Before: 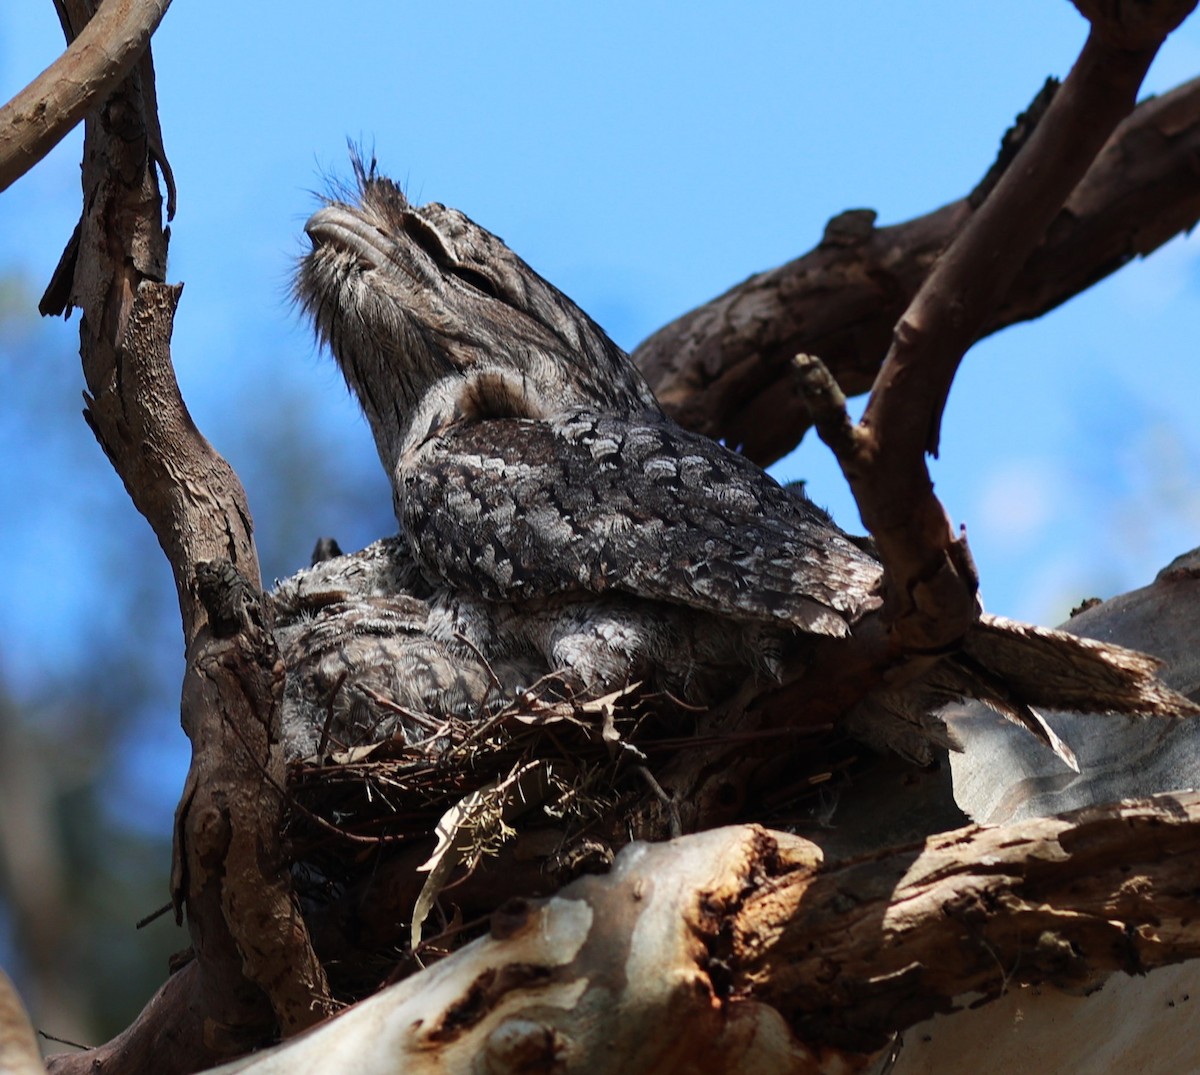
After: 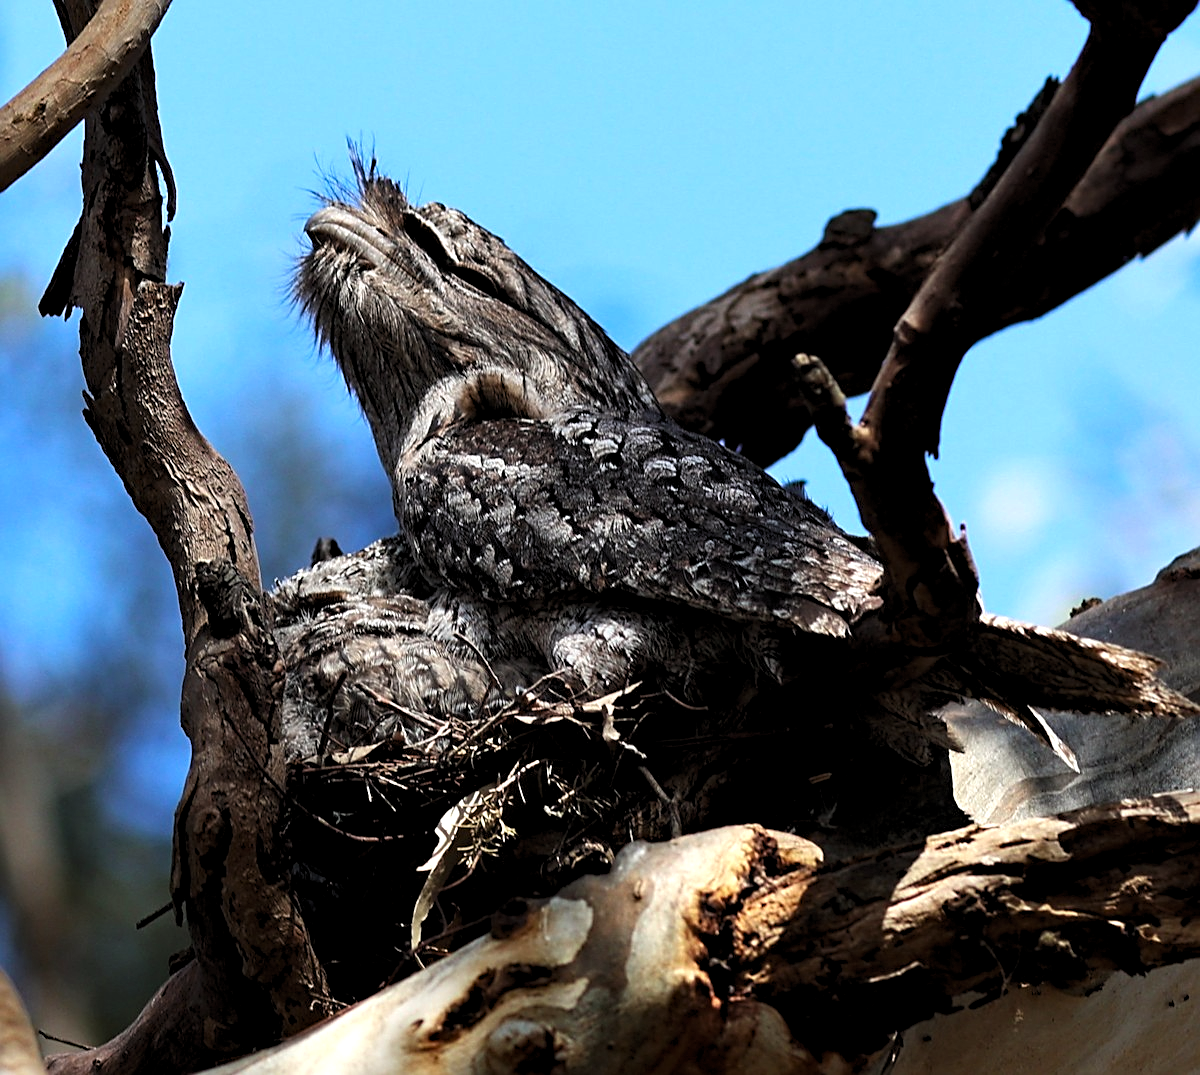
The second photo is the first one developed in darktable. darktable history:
levels: levels [0.055, 0.477, 0.9]
haze removal: compatibility mode true, adaptive false
sharpen: on, module defaults
